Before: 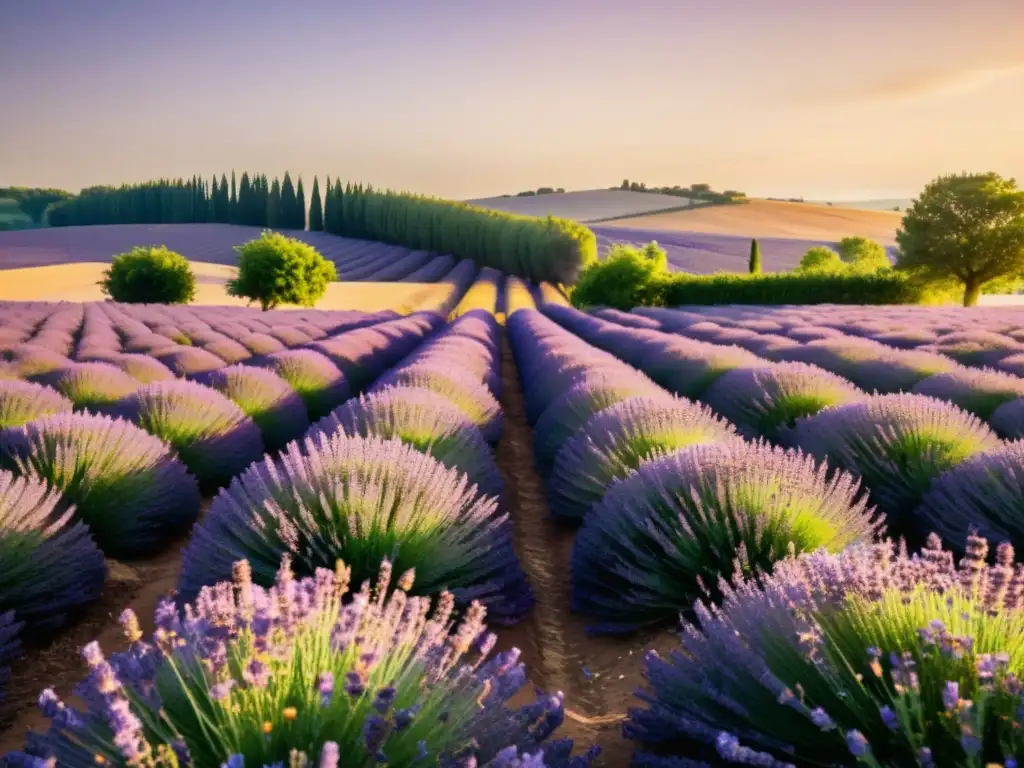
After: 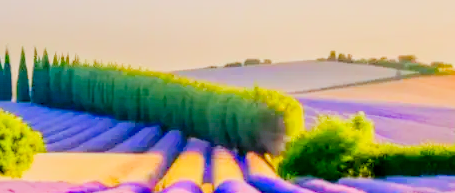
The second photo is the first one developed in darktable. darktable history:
color balance rgb: perceptual saturation grading › global saturation 20%, perceptual saturation grading › highlights -25.666%, perceptual saturation grading › shadows 49.408%, perceptual brilliance grading › mid-tones 10.323%, perceptual brilliance grading › shadows 14.482%, global vibrance 26.934%
filmic rgb: black relative exposure -7.11 EV, white relative exposure 5.35 EV, hardness 3.02
crop: left 28.707%, top 16.867%, right 26.818%, bottom 57.968%
local contrast: detail 130%
levels: levels [0, 0.397, 0.955]
